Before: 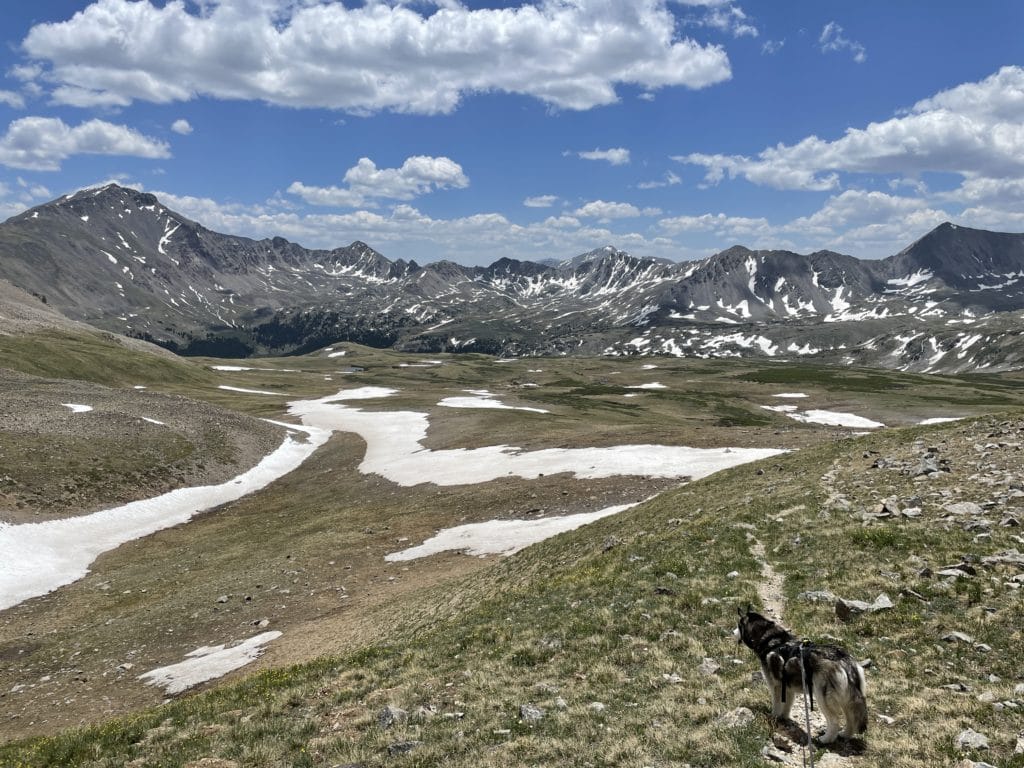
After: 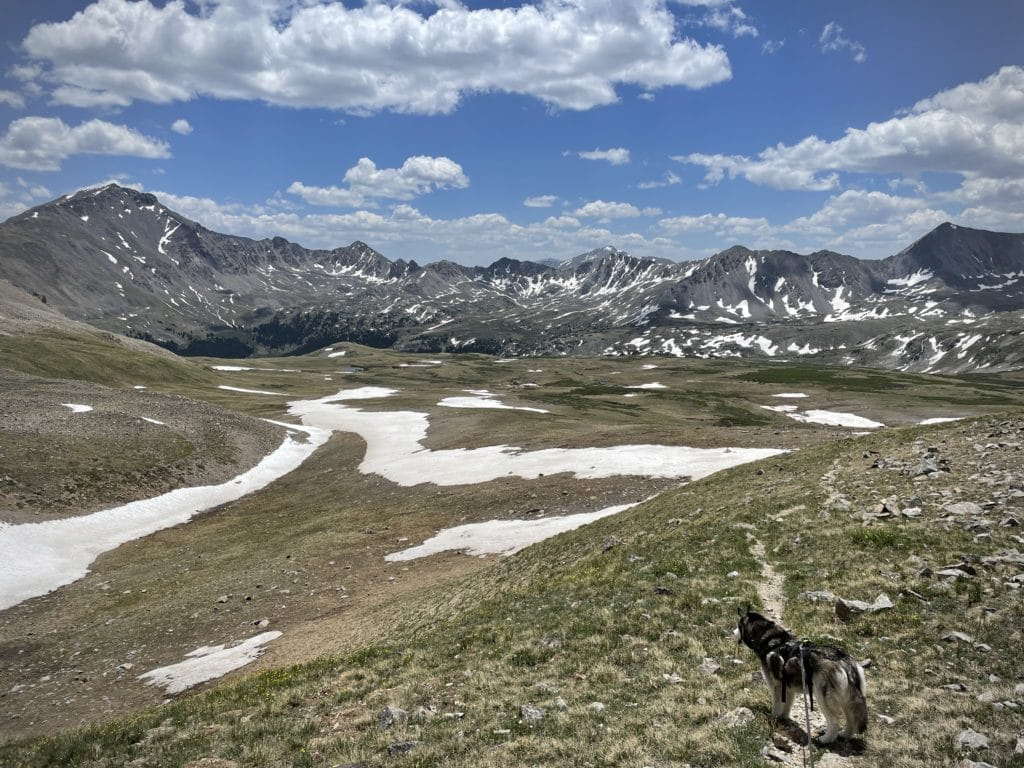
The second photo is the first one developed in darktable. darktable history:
vignetting: fall-off radius 63.98%, brightness -0.483
